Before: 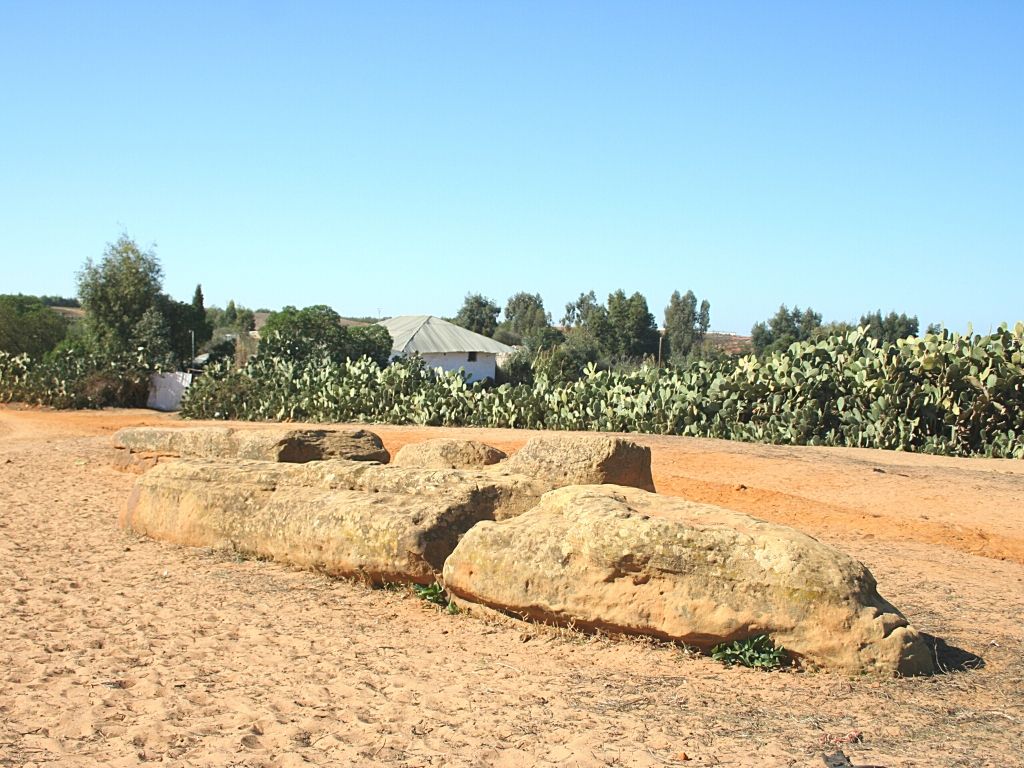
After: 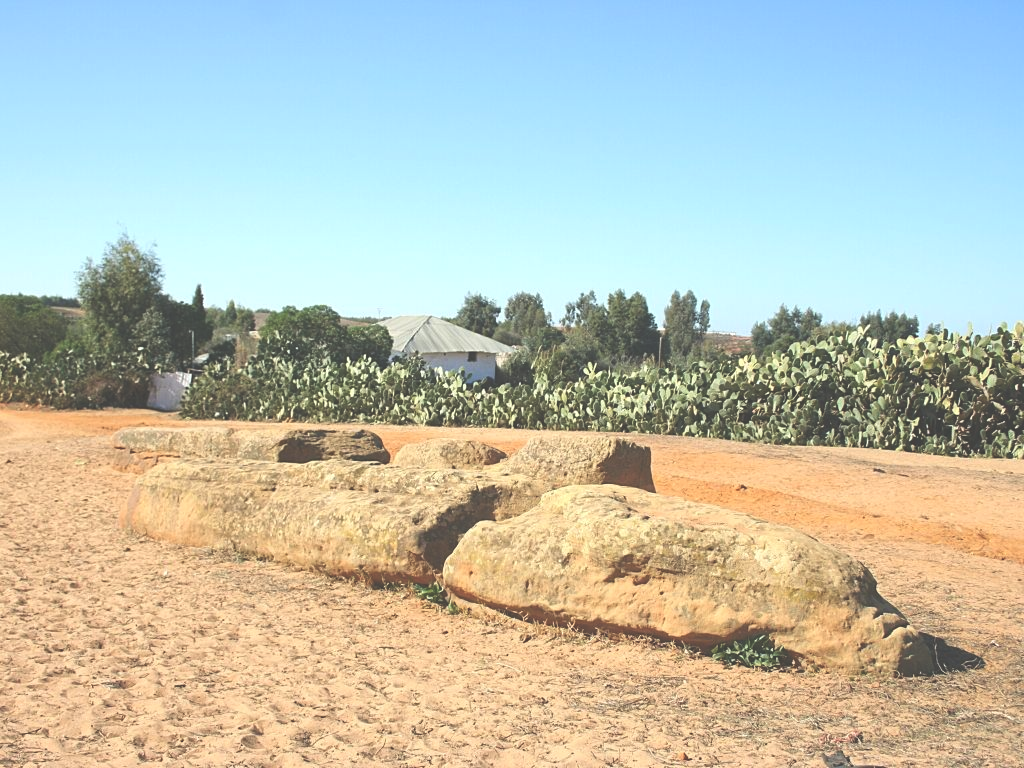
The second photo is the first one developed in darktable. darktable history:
exposure: black level correction -0.041, exposure 0.061 EV, compensate highlight preservation false
